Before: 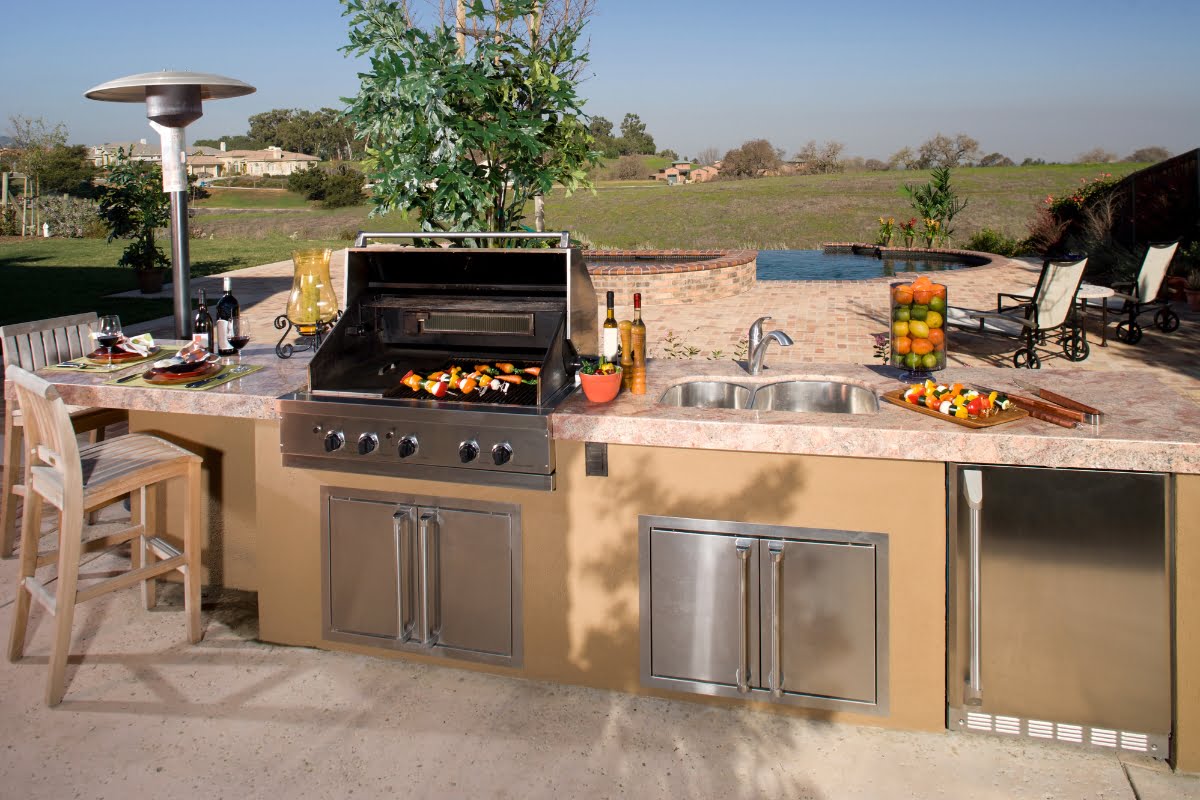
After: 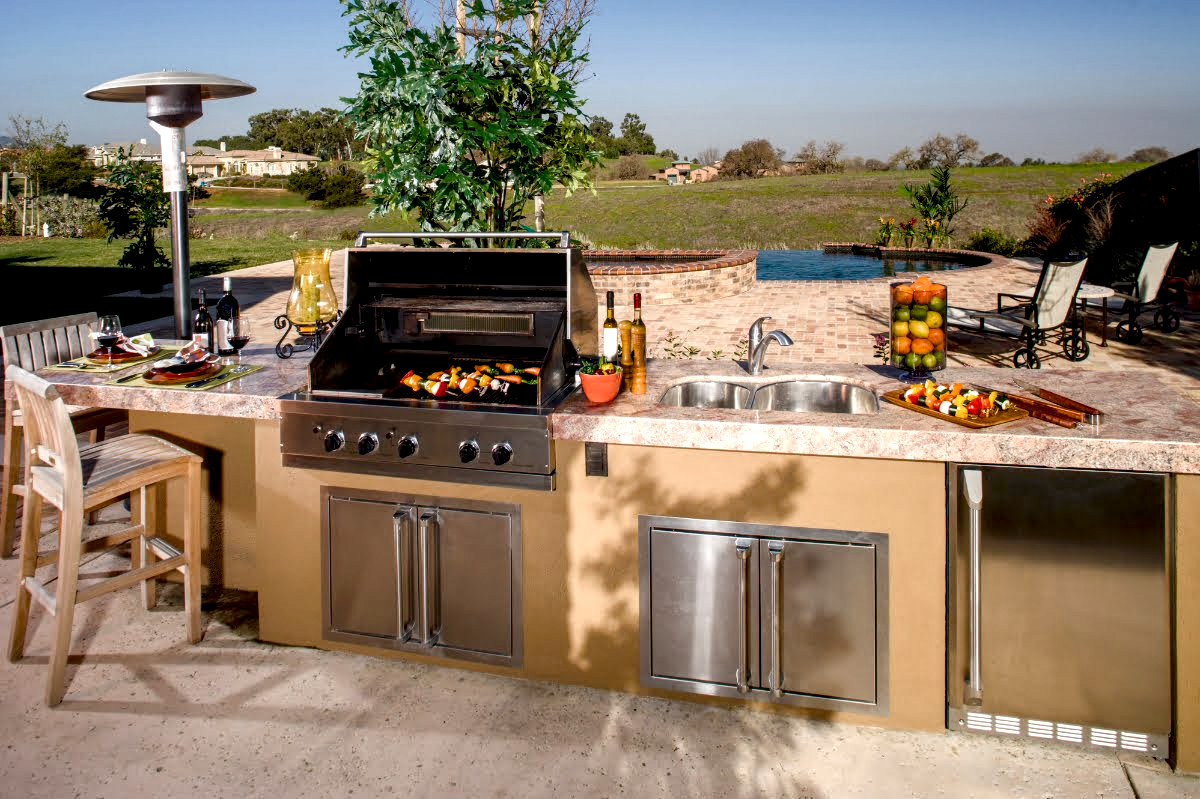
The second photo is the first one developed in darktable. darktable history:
color balance rgb: perceptual saturation grading › global saturation 20%, perceptual saturation grading › highlights -25%, perceptual saturation grading › shadows 50%
local contrast: highlights 60%, shadows 60%, detail 160%
crop: bottom 0.071%
